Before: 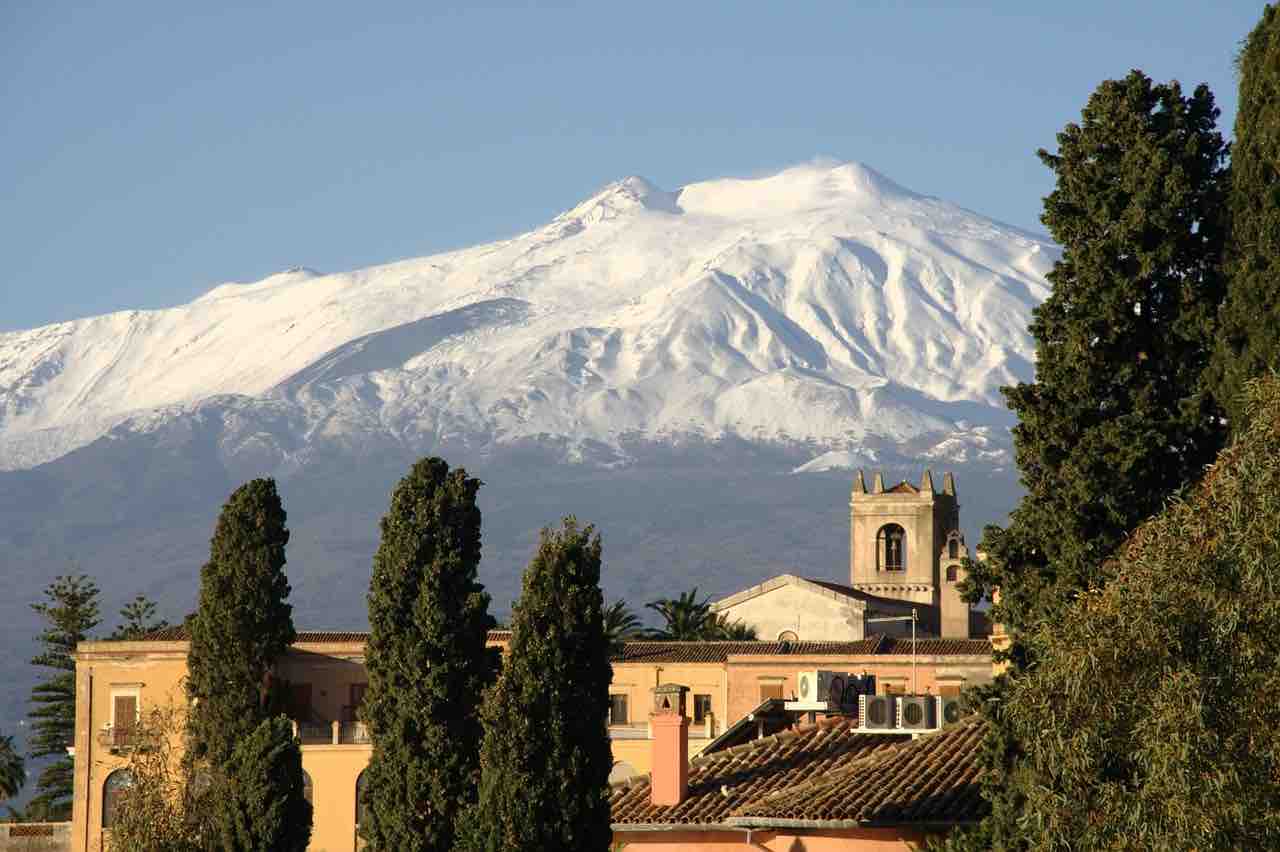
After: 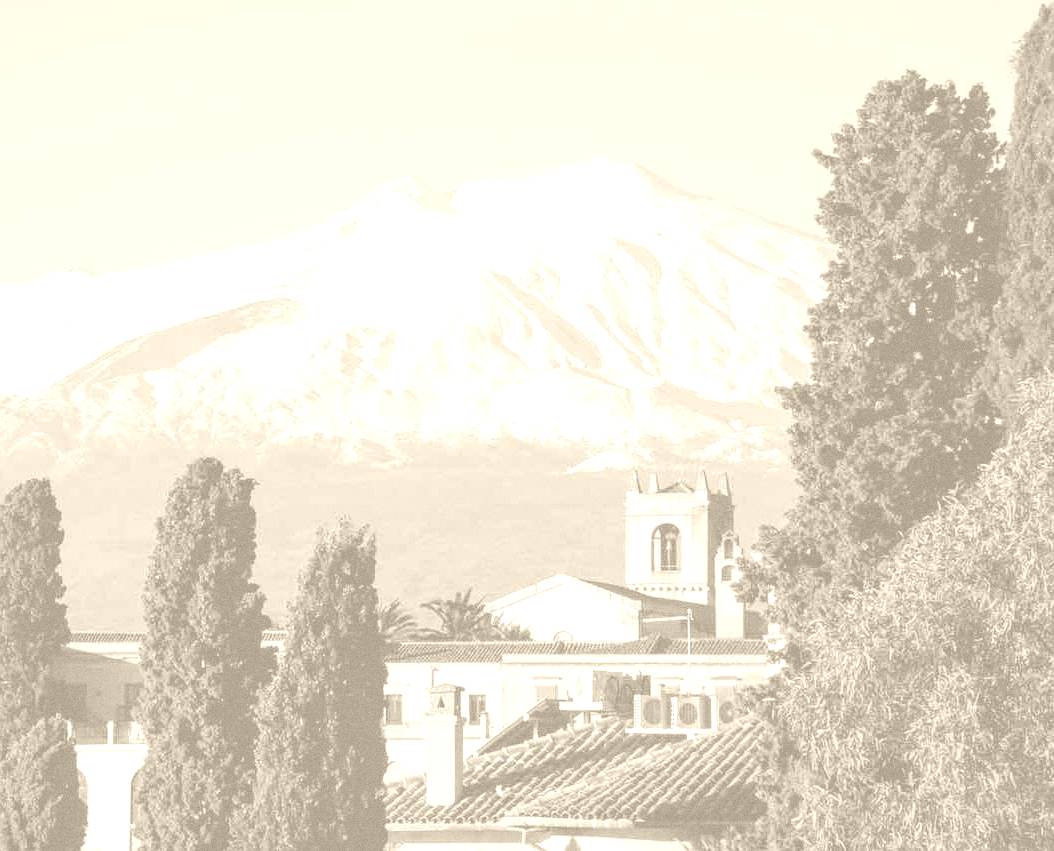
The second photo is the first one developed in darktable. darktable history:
local contrast: on, module defaults
grain: coarseness 0.09 ISO
colorize: hue 36°, saturation 71%, lightness 80.79%
crop: left 17.582%, bottom 0.031%
